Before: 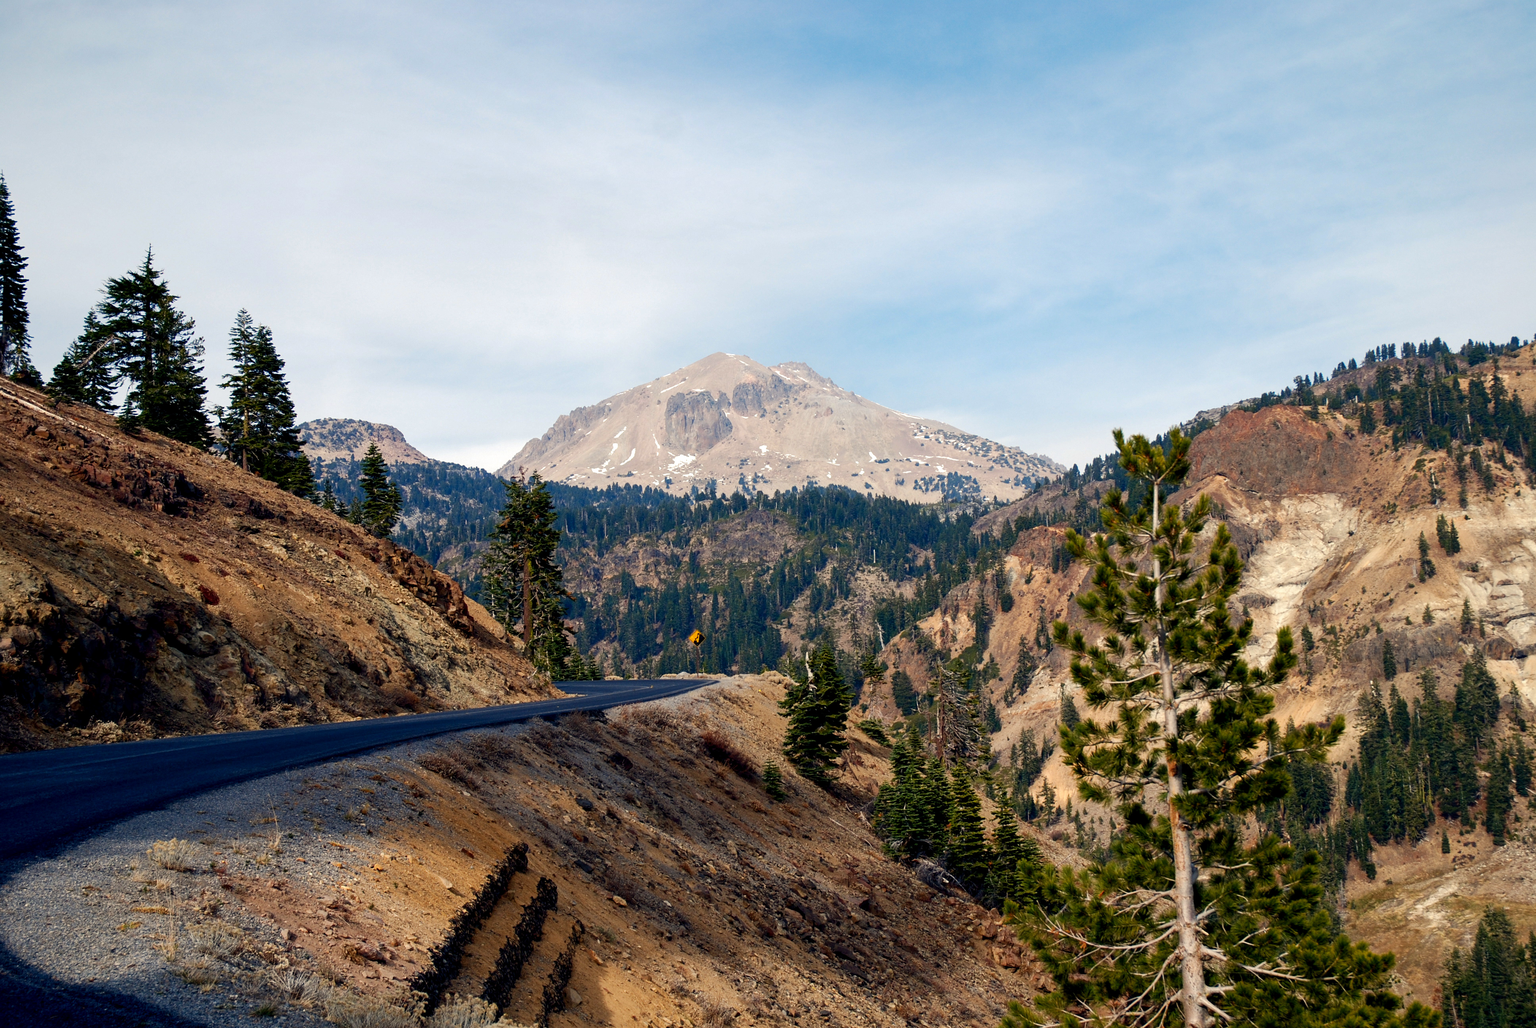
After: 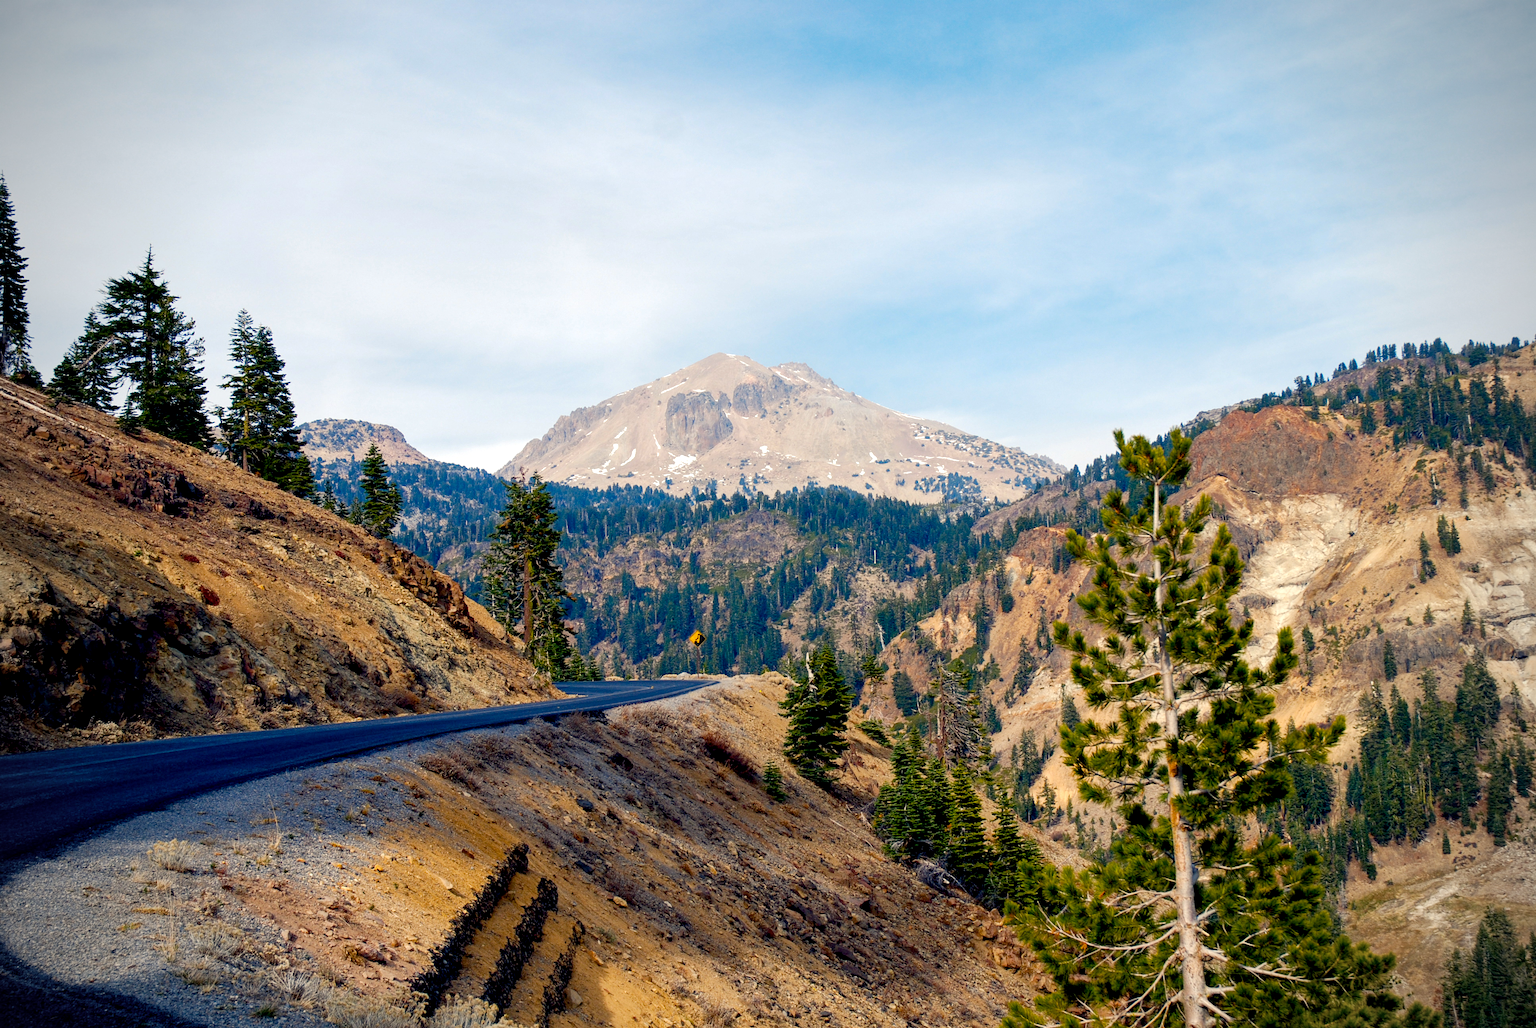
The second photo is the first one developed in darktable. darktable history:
color calibration: illuminant same as pipeline (D50), adaptation XYZ, x 0.346, y 0.358, temperature 5003.55 K
local contrast: highlights 104%, shadows 98%, detail 119%, midtone range 0.2
vignetting: on, module defaults
color balance rgb: shadows lift › chroma 4.049%, shadows lift › hue 252.91°, perceptual saturation grading › global saturation 30.243%
tone equalizer: edges refinement/feathering 500, mask exposure compensation -1.57 EV, preserve details no
